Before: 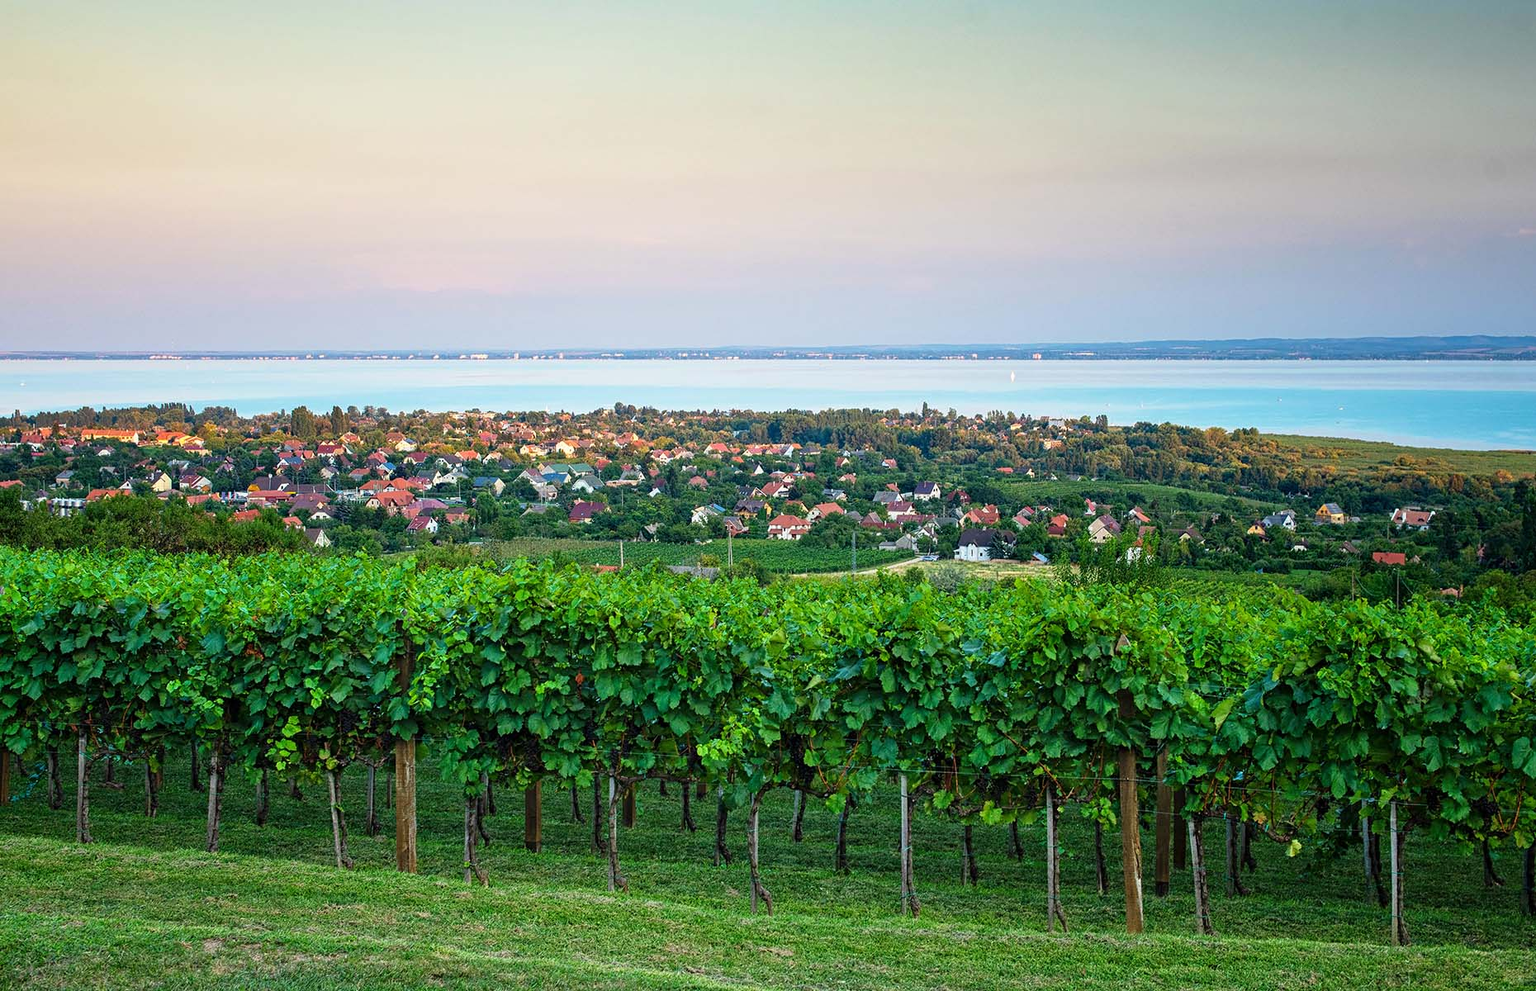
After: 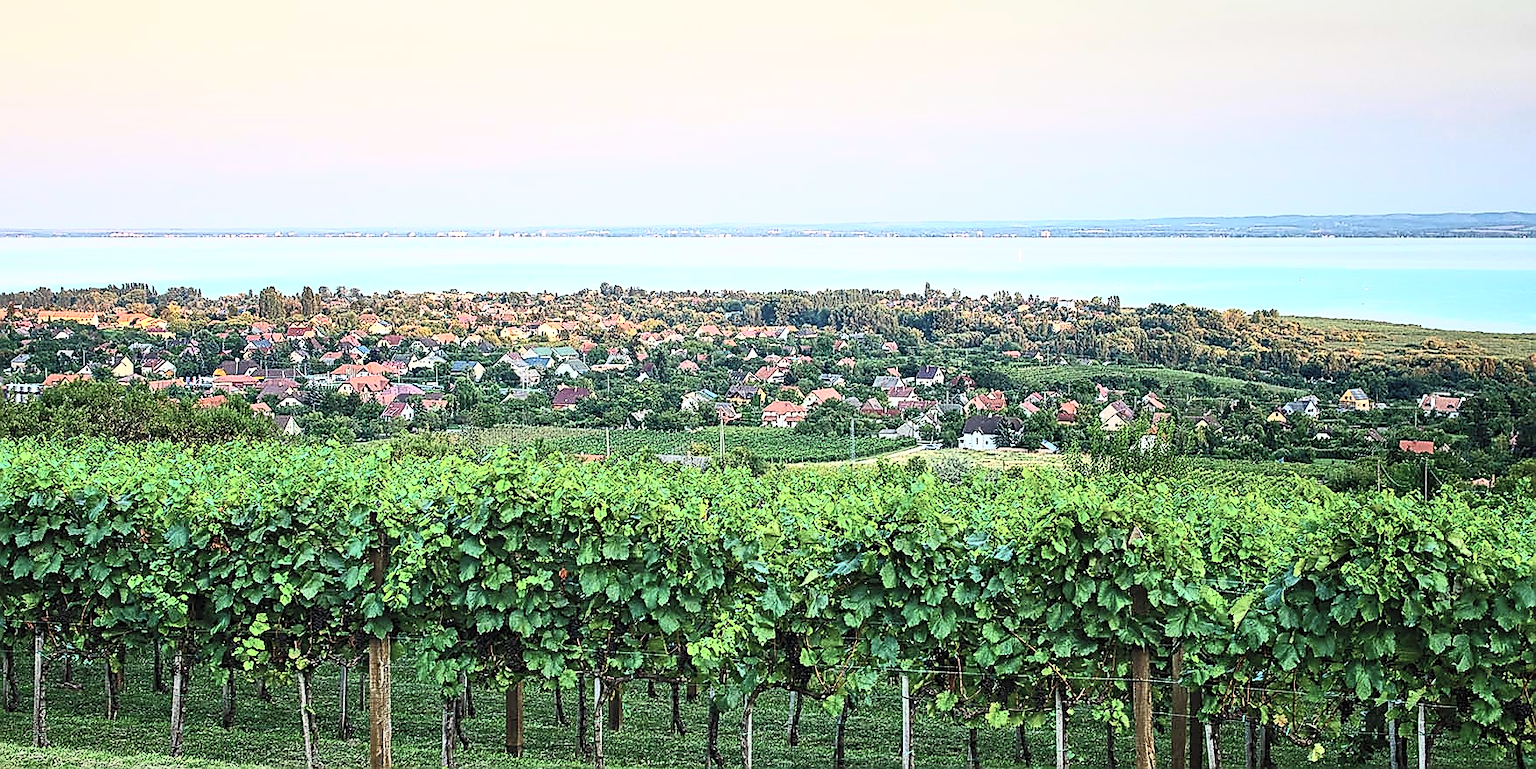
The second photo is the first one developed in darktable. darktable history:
sharpen: radius 1.391, amount 1.257, threshold 0.679
contrast brightness saturation: contrast 0.448, brightness 0.55, saturation -0.188
crop and rotate: left 3%, top 13.659%, right 2.147%, bottom 12.661%
